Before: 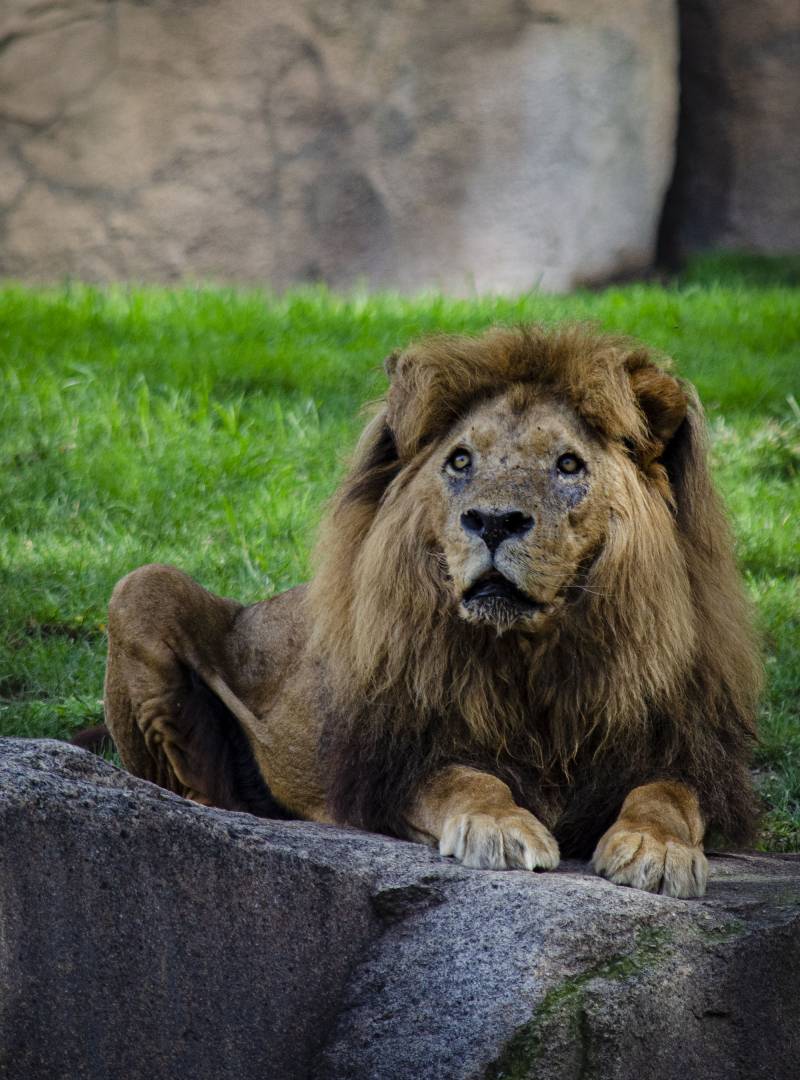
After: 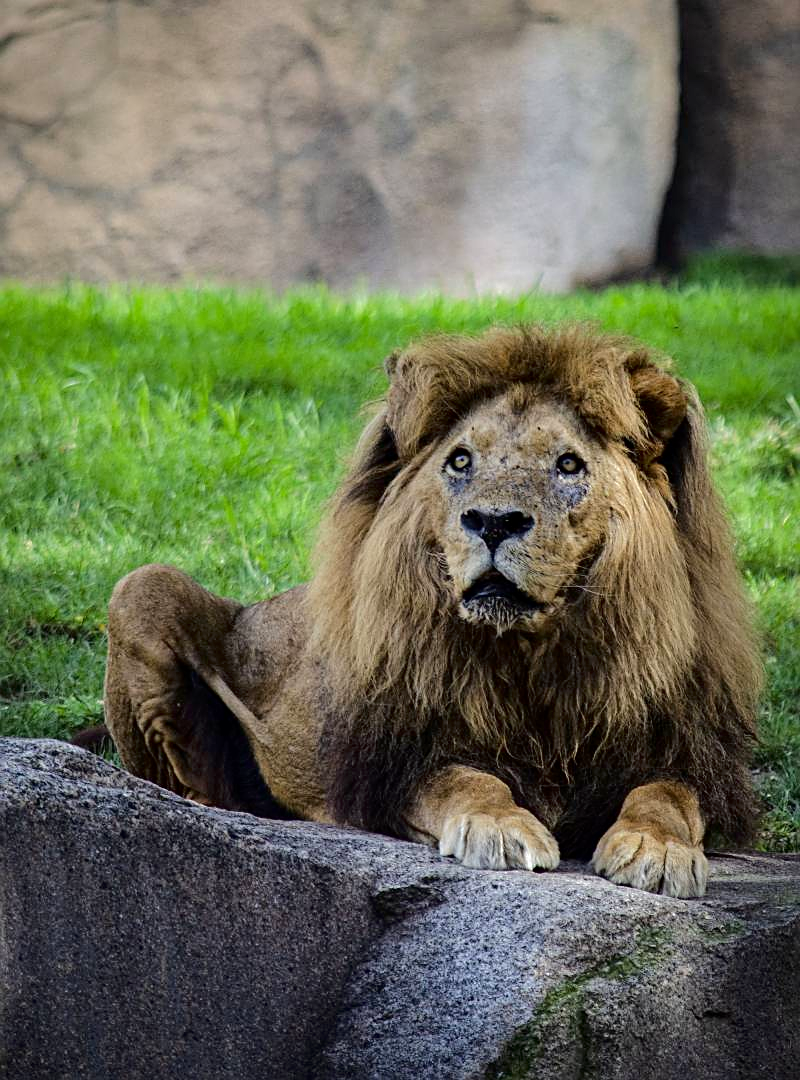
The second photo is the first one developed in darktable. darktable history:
sharpen: on, module defaults
exposure: black level correction 0.001, exposure 0.498 EV, compensate highlight preservation false
tone curve: curves: ch0 [(0, 0) (0.003, 0.002) (0.011, 0.006) (0.025, 0.013) (0.044, 0.019) (0.069, 0.032) (0.1, 0.056) (0.136, 0.095) (0.177, 0.144) (0.224, 0.193) (0.277, 0.26) (0.335, 0.331) (0.399, 0.405) (0.468, 0.479) (0.543, 0.552) (0.623, 0.624) (0.709, 0.699) (0.801, 0.772) (0.898, 0.856) (1, 1)], color space Lab, independent channels, preserve colors none
